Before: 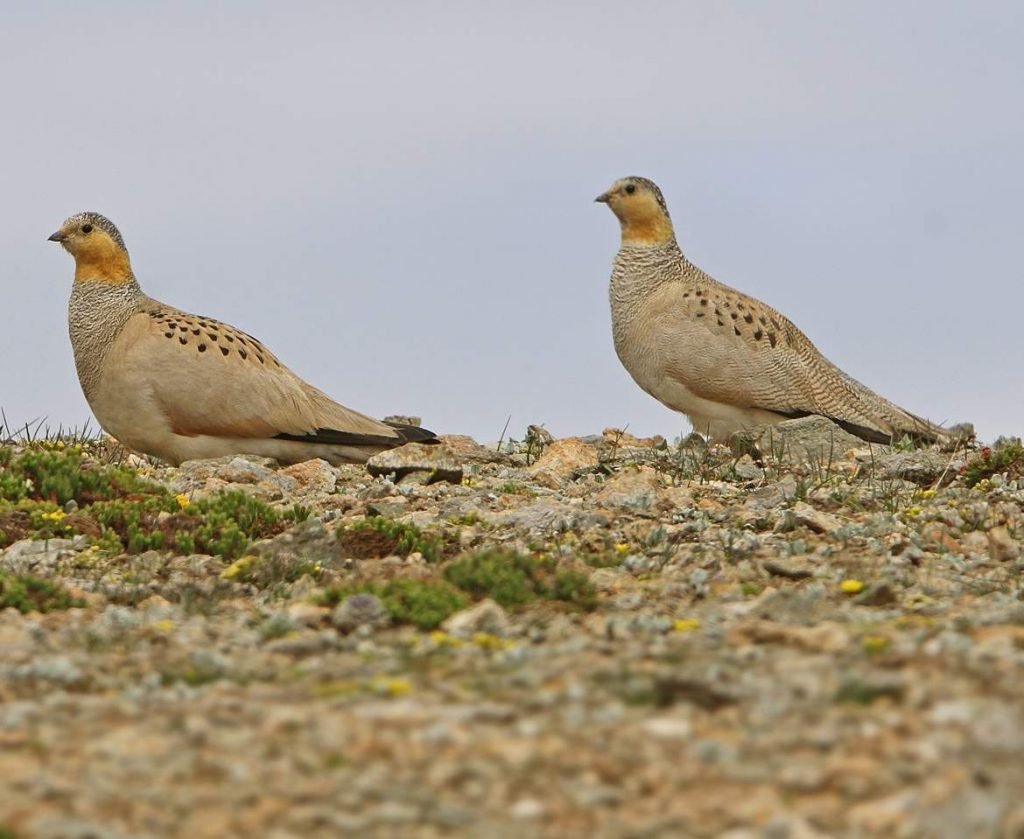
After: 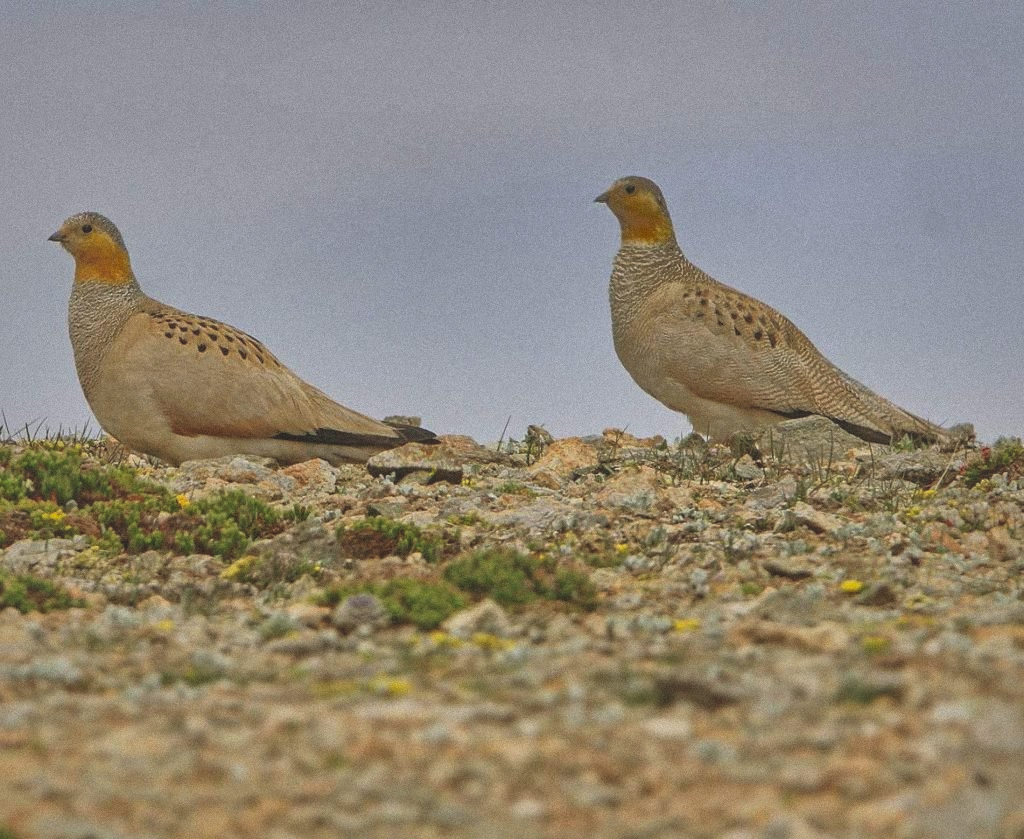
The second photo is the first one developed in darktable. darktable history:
grain: mid-tones bias 0%
shadows and highlights: shadows 38.43, highlights -74.54
local contrast: detail 110%
exposure: black level correction -0.015, compensate highlight preservation false
